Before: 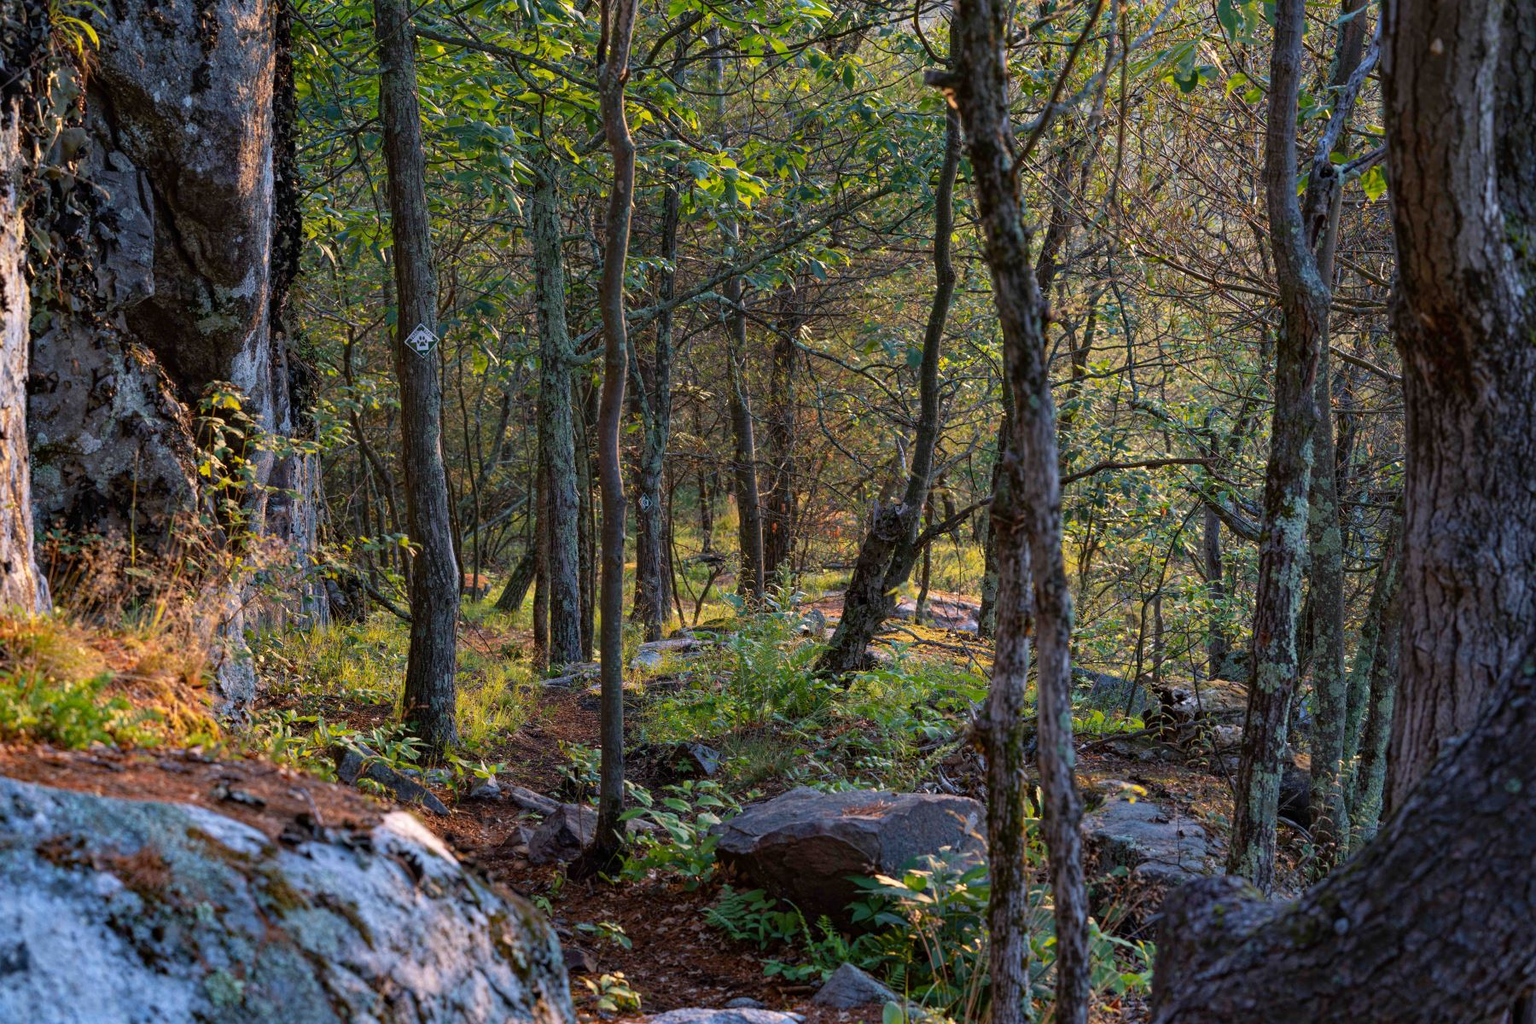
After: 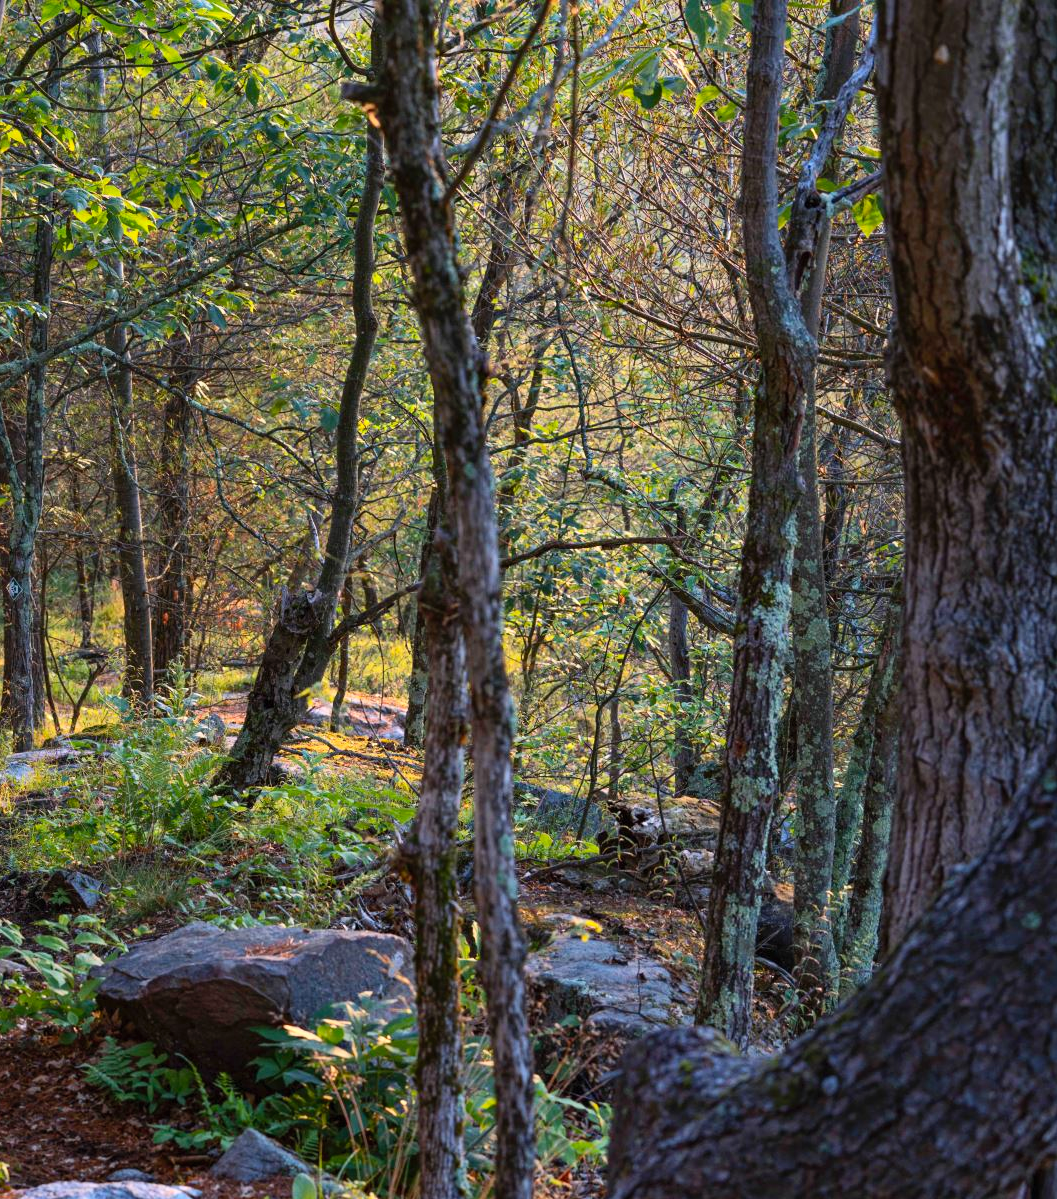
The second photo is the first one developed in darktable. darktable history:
crop: left 41.236%
contrast brightness saturation: contrast 0.204, brightness 0.159, saturation 0.216
